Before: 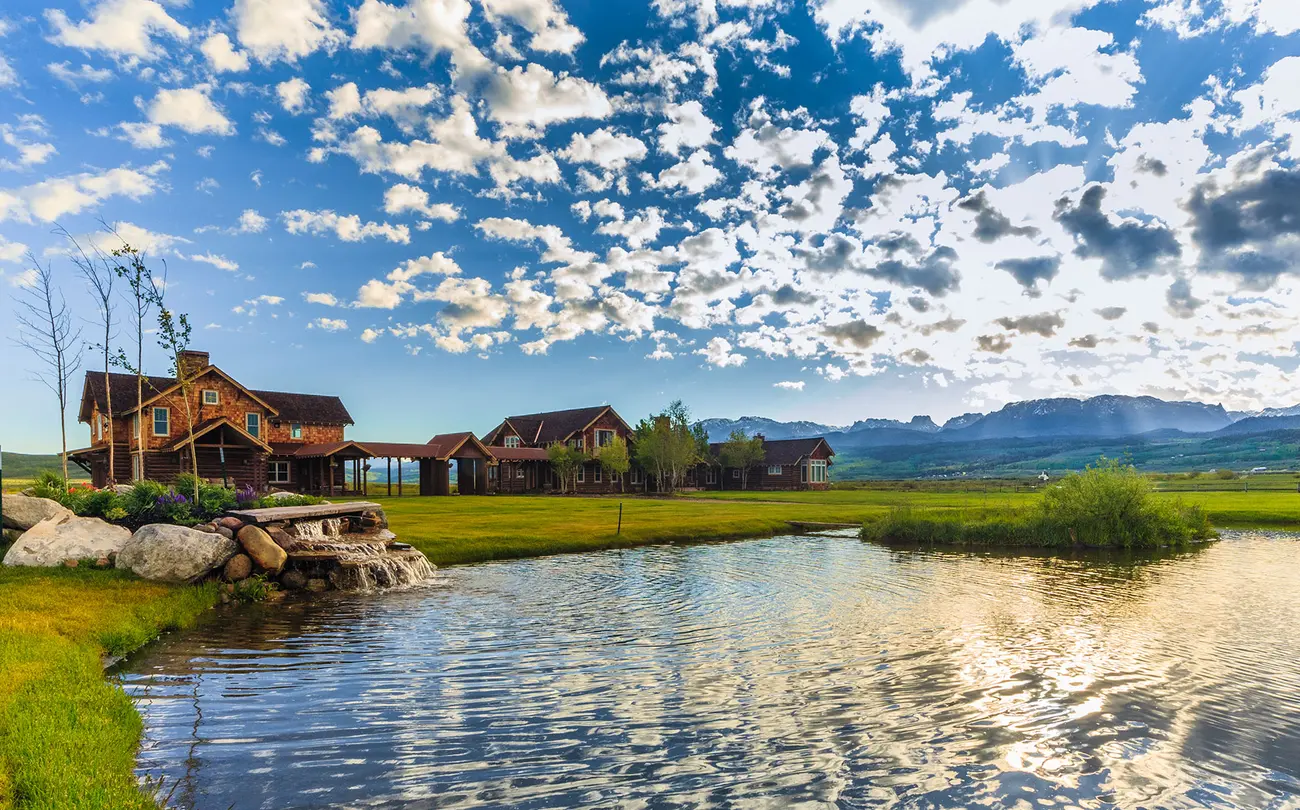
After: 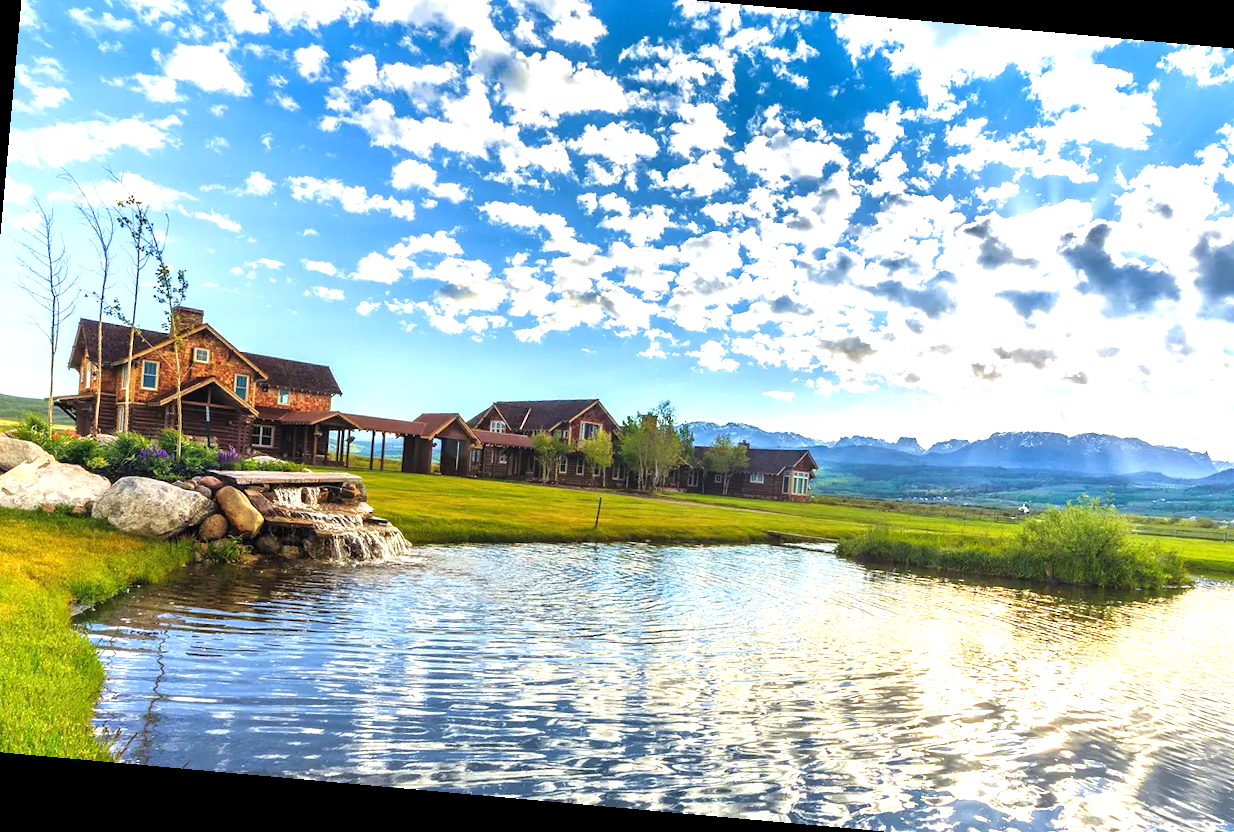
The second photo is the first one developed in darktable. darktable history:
crop: left 3.305%, top 6.436%, right 6.389%, bottom 3.258%
exposure: exposure 0.95 EV, compensate highlight preservation false
rotate and perspective: rotation 5.12°, automatic cropping off
white balance: red 0.976, blue 1.04
